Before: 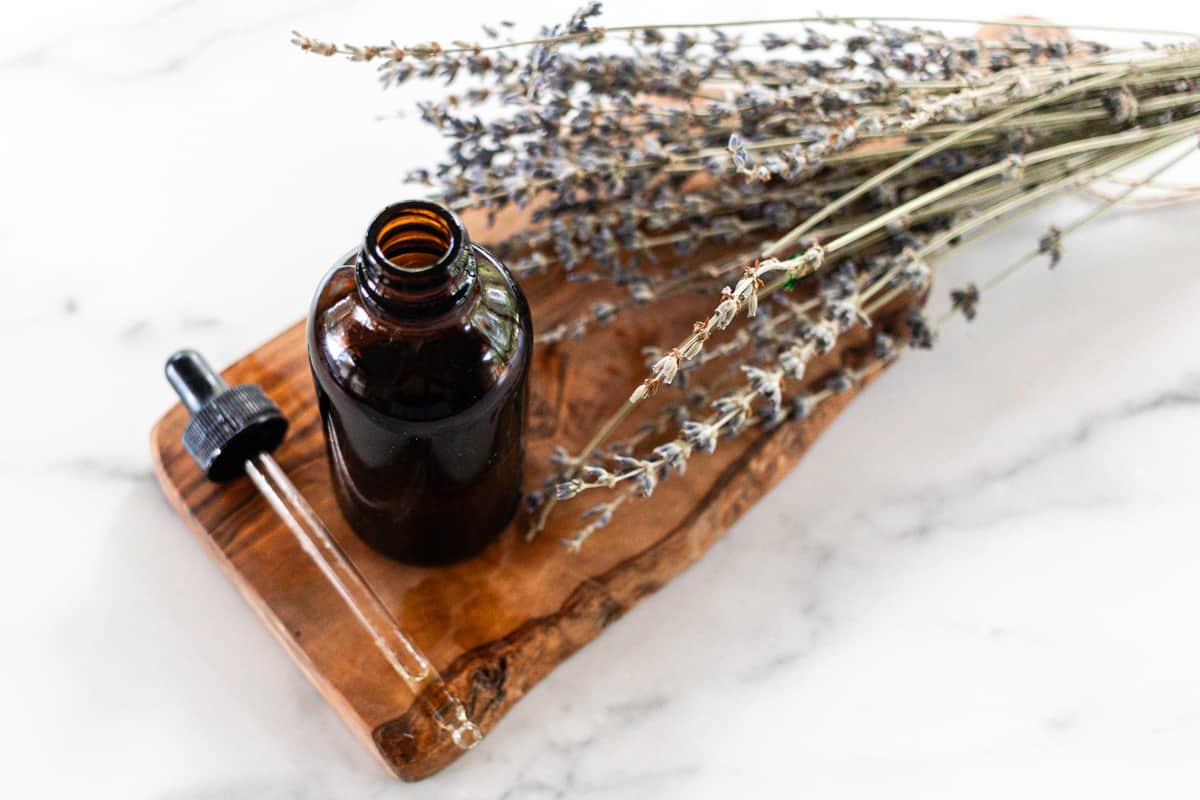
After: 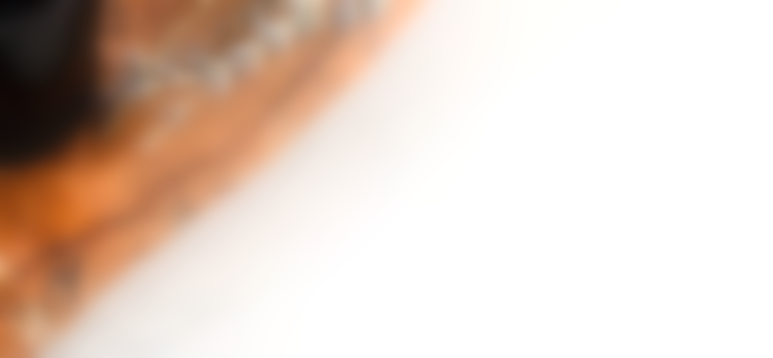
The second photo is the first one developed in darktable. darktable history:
crop and rotate: left 35.509%, top 50.238%, bottom 4.934%
tone equalizer: -8 EV 0.001 EV, -7 EV -0.004 EV, -6 EV 0.009 EV, -5 EV 0.032 EV, -4 EV 0.276 EV, -3 EV 0.644 EV, -2 EV 0.584 EV, -1 EV 0.187 EV, +0 EV 0.024 EV
bloom: on, module defaults
lowpass: on, module defaults
